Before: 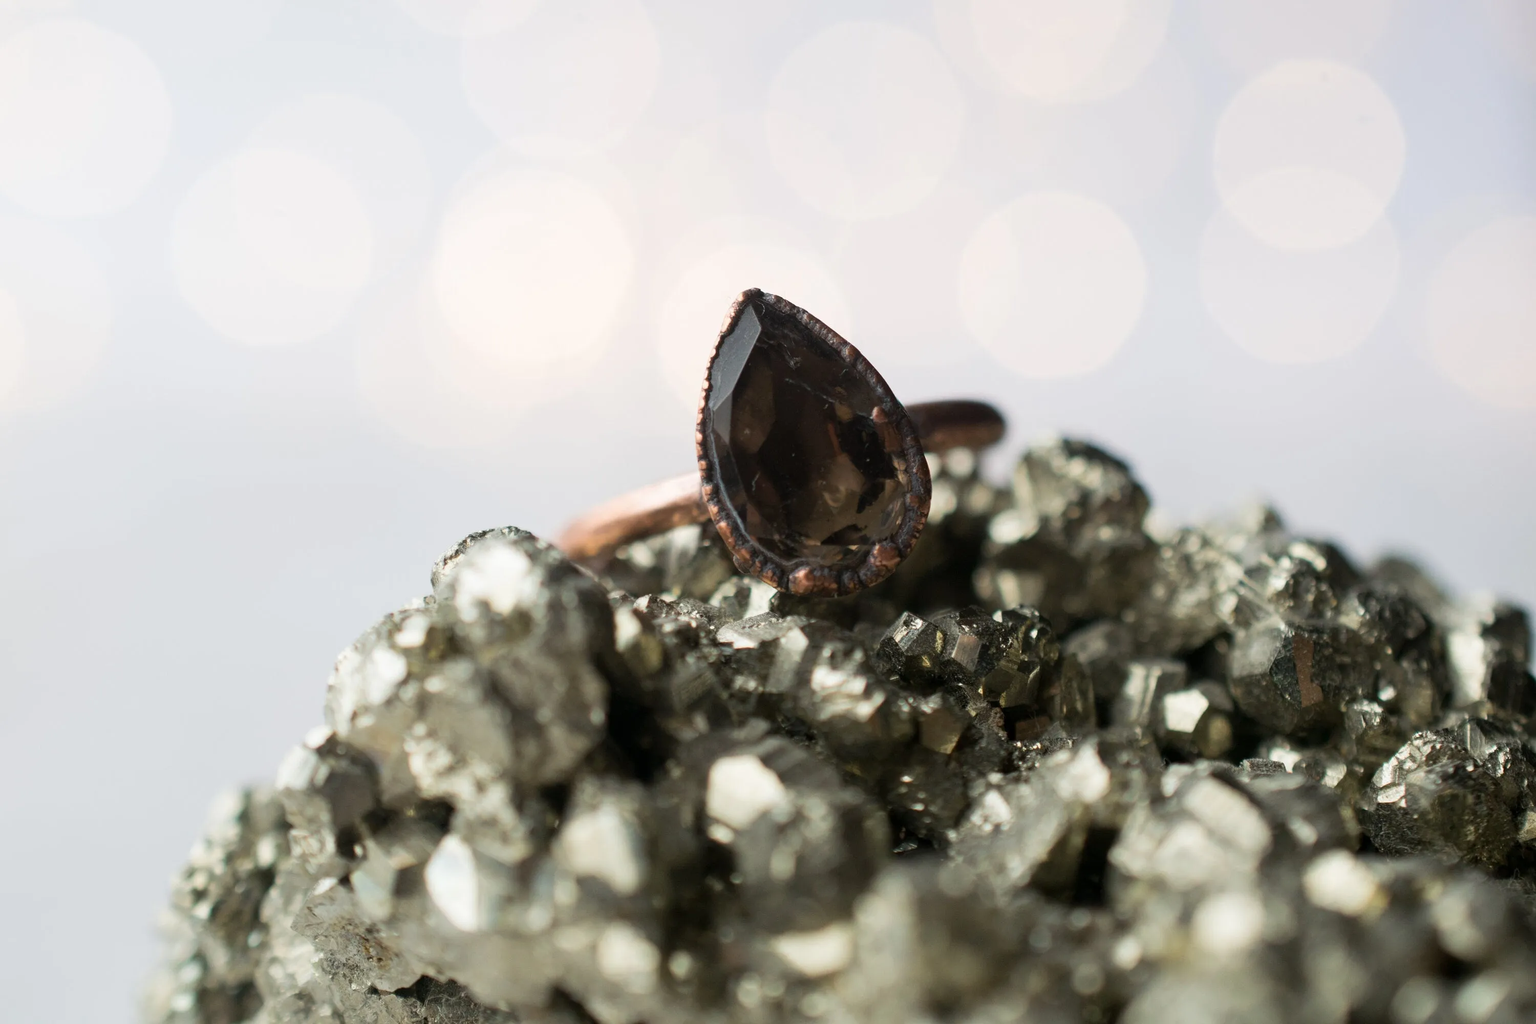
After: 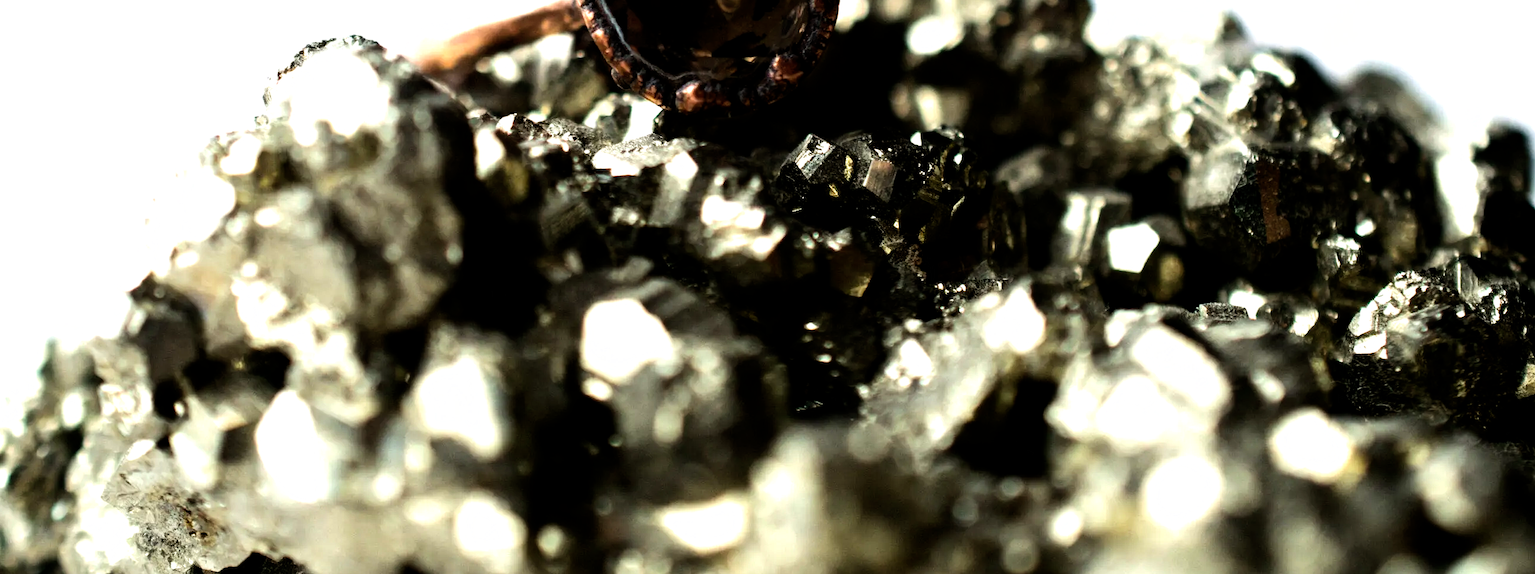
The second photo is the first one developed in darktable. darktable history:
crop and rotate: left 13.246%, top 48.462%, bottom 2.79%
tone equalizer: -8 EV -0.382 EV, -7 EV -0.368 EV, -6 EV -0.36 EV, -5 EV -0.238 EV, -3 EV 0.228 EV, -2 EV 0.311 EV, -1 EV 0.386 EV, +0 EV 0.394 EV, edges refinement/feathering 500, mask exposure compensation -1.57 EV, preserve details no
contrast brightness saturation: saturation -0.061
filmic rgb: black relative exposure -8.2 EV, white relative exposure 2.22 EV, hardness 7.1, latitude 85.94%, contrast 1.698, highlights saturation mix -3.16%, shadows ↔ highlights balance -2.23%, preserve chrominance no, color science v4 (2020), contrast in shadows soft
